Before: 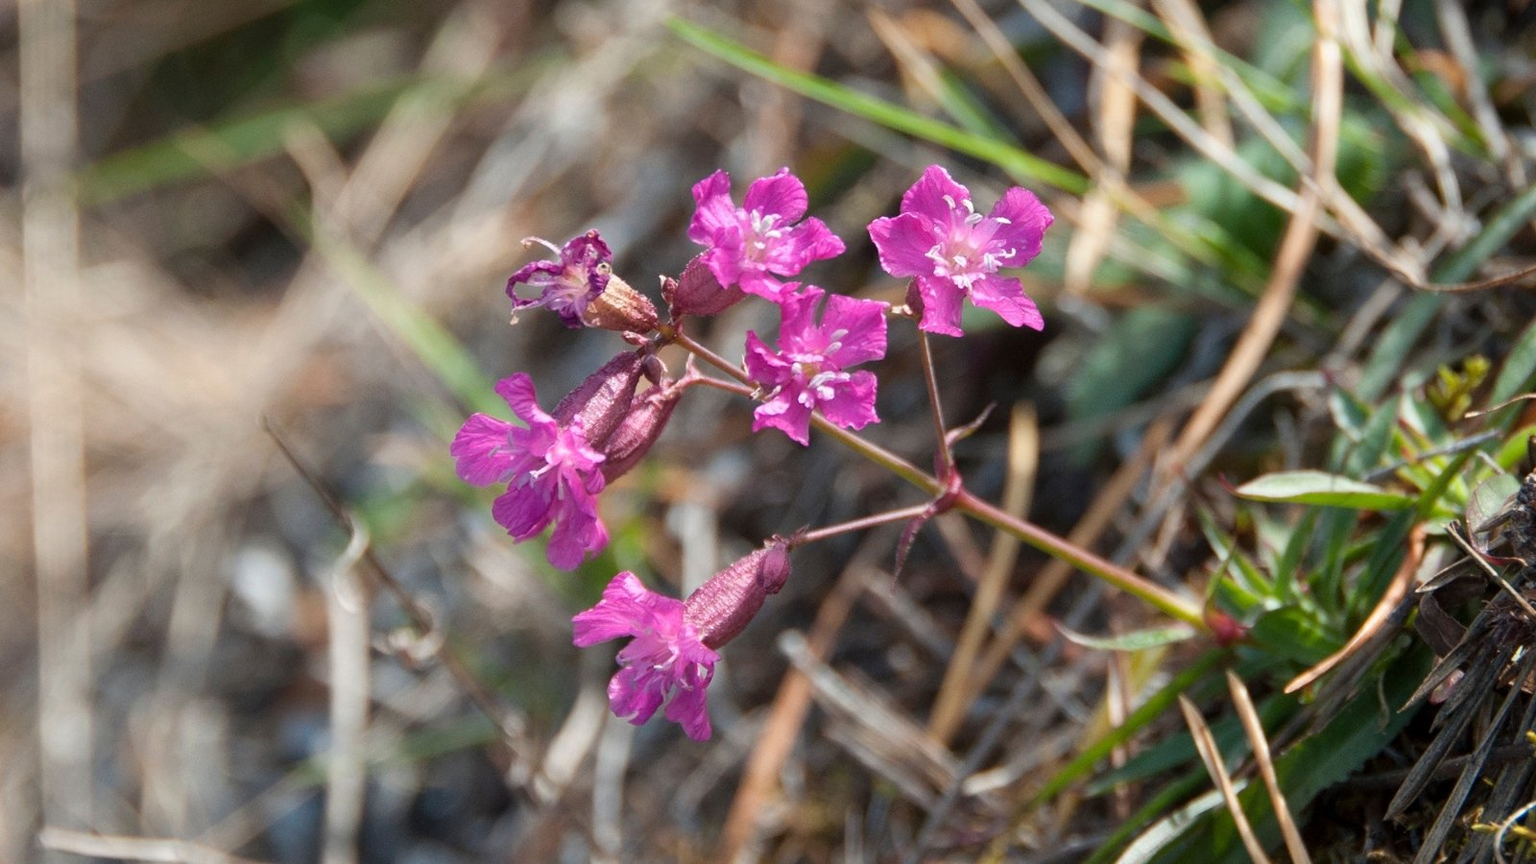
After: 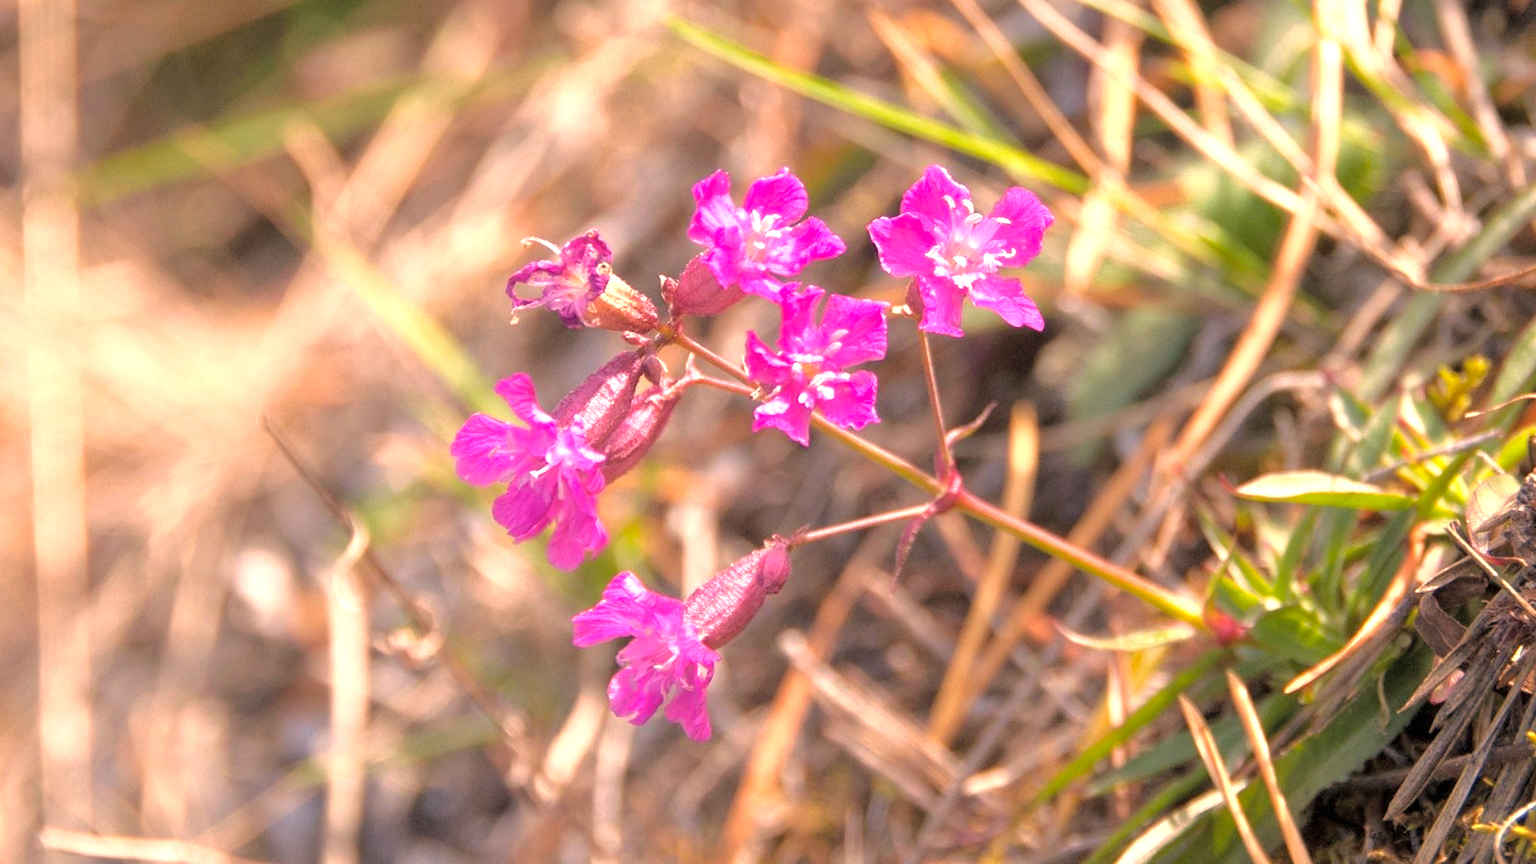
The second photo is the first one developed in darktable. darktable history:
exposure: black level correction 0, exposure 0.936 EV, compensate highlight preservation false
tone curve: curves: ch0 [(0, 0) (0.004, 0.008) (0.077, 0.156) (0.169, 0.29) (0.774, 0.774) (1, 1)], color space Lab, independent channels, preserve colors none
color correction: highlights a* 21.73, highlights b* 21.54
